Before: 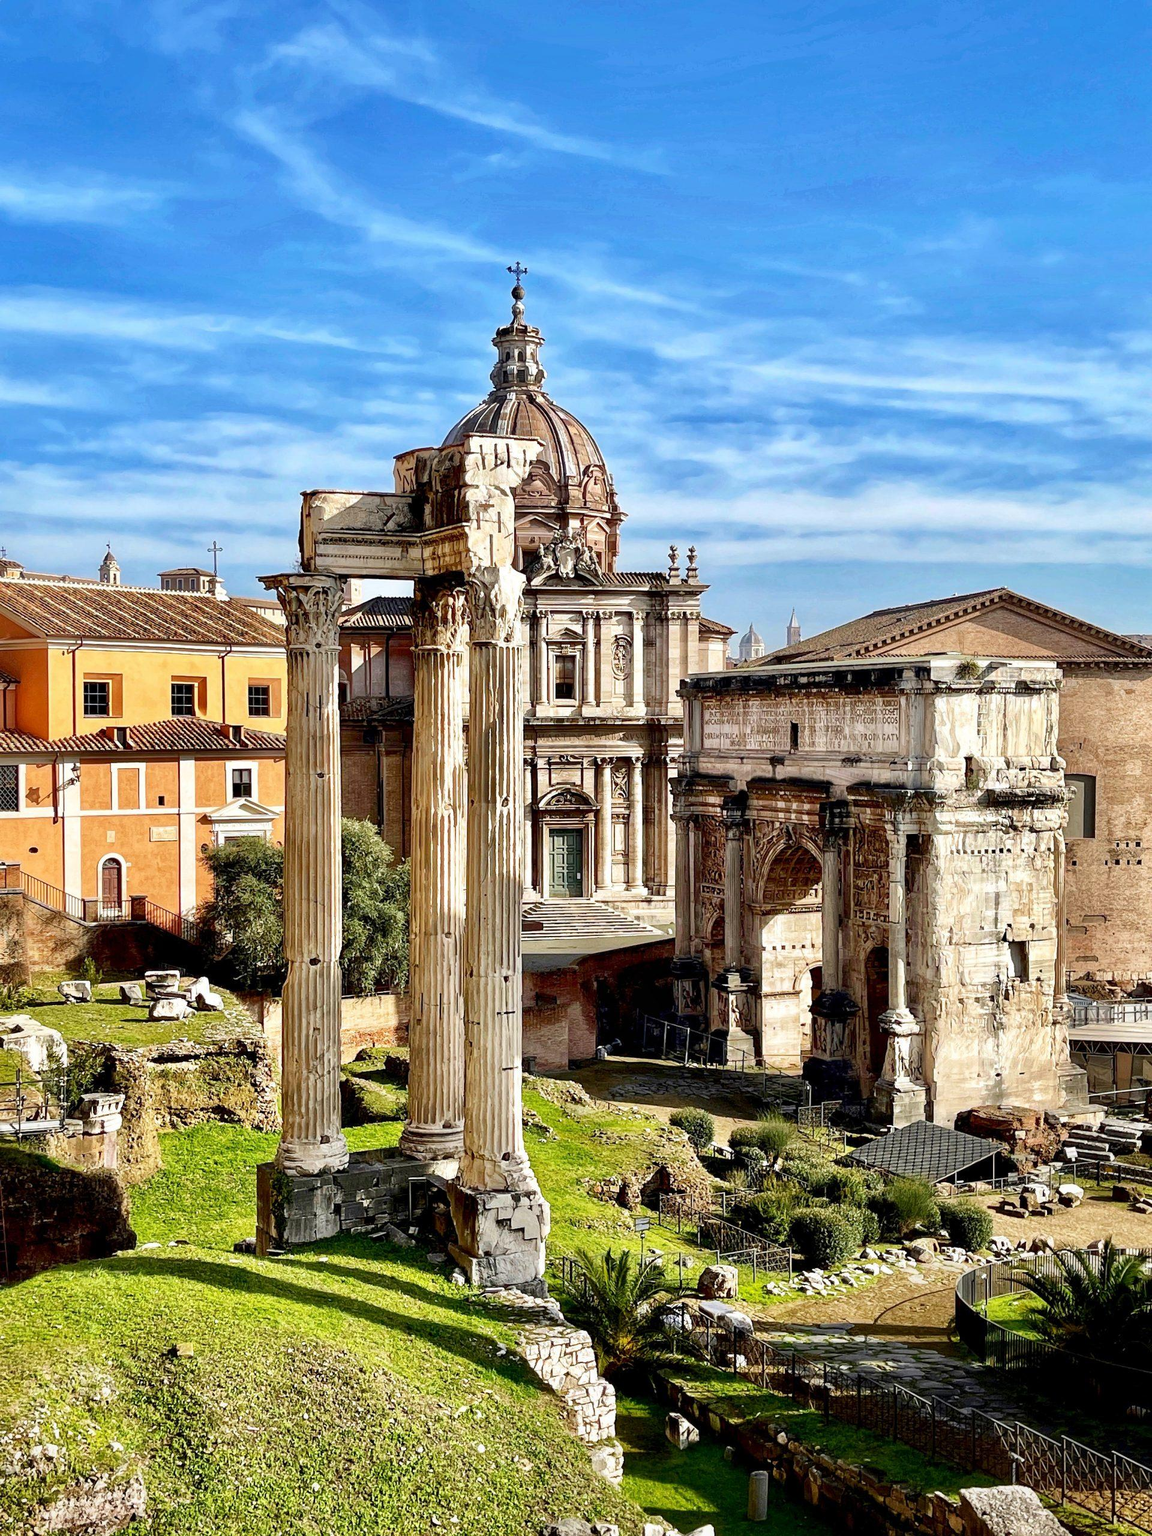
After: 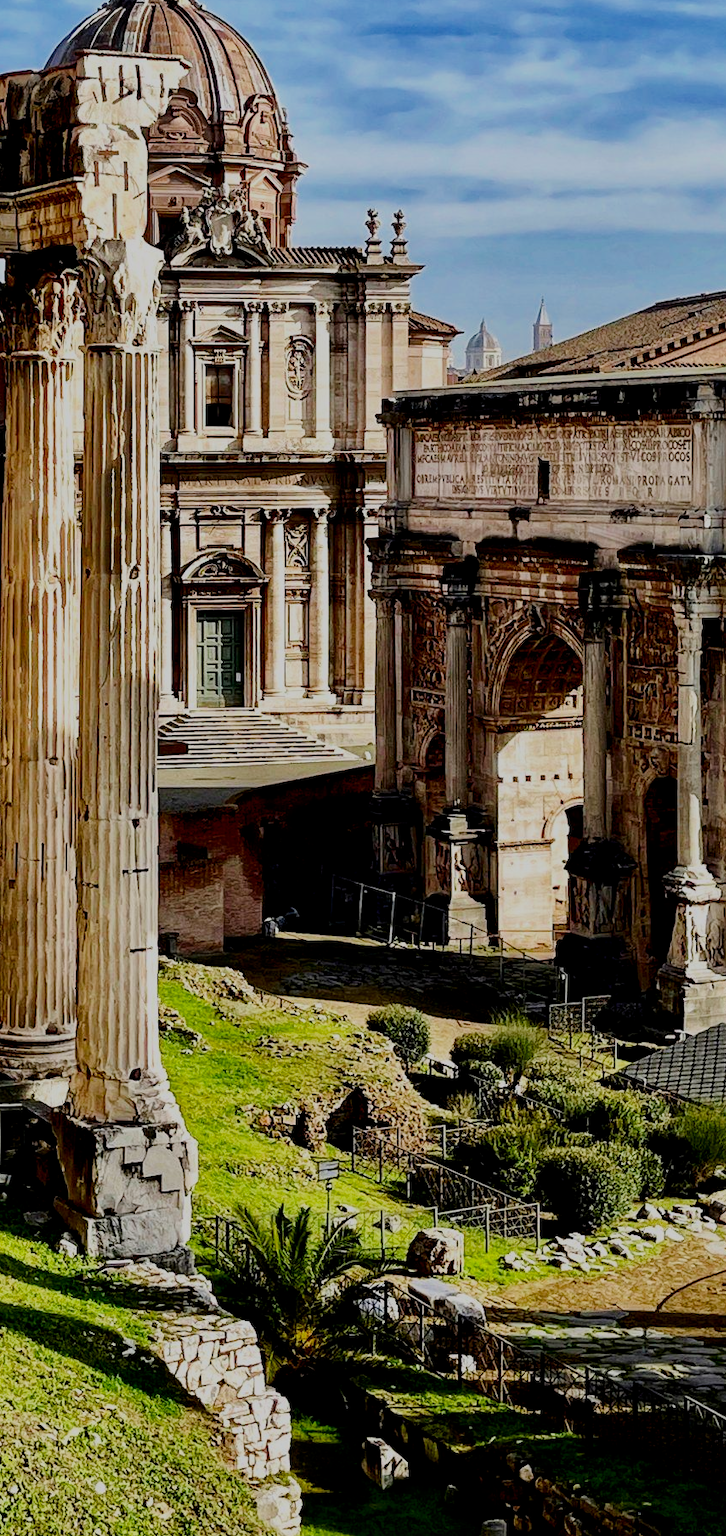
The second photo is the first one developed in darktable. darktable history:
contrast brightness saturation: contrast 0.188, brightness -0.109, saturation 0.21
crop: left 35.674%, top 25.908%, right 19.744%, bottom 3.441%
filmic rgb: middle gray luminance 18.02%, black relative exposure -7.53 EV, white relative exposure 8.45 EV, target black luminance 0%, hardness 2.23, latitude 18.86%, contrast 0.883, highlights saturation mix 4.74%, shadows ↔ highlights balance 10.2%
